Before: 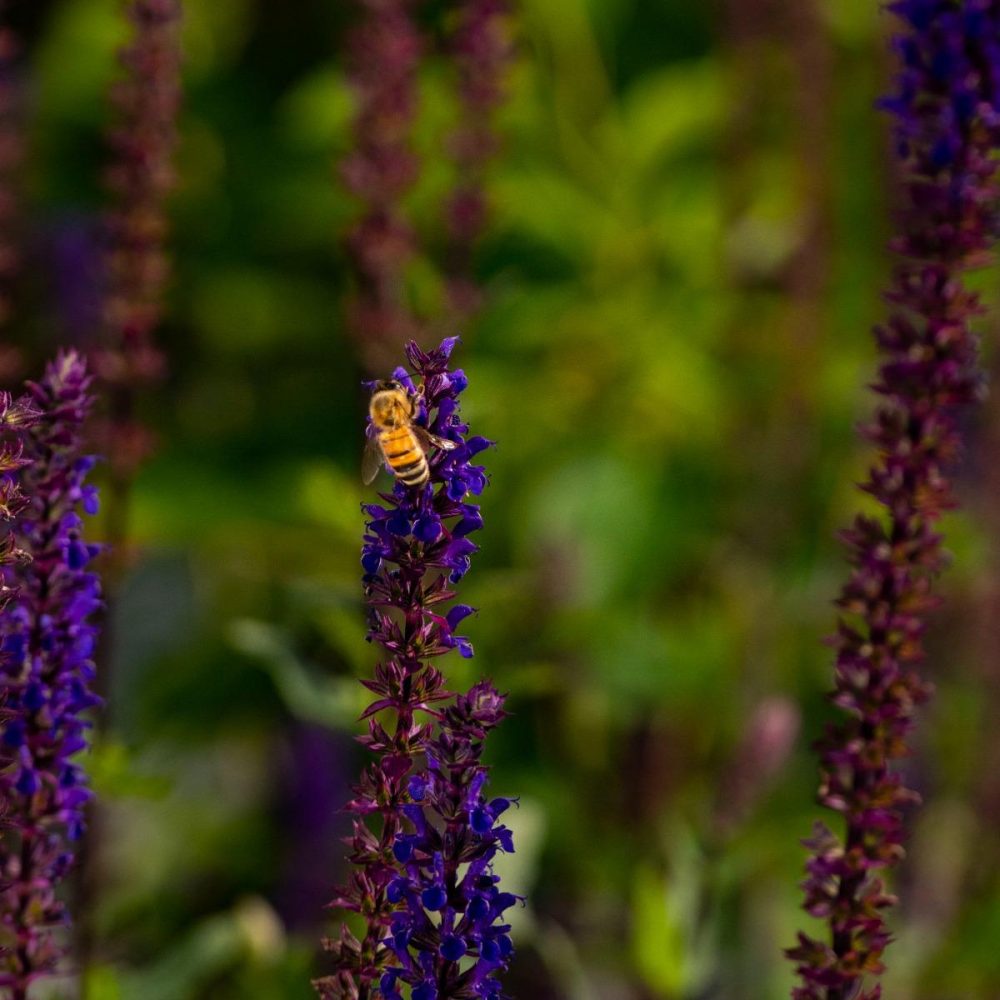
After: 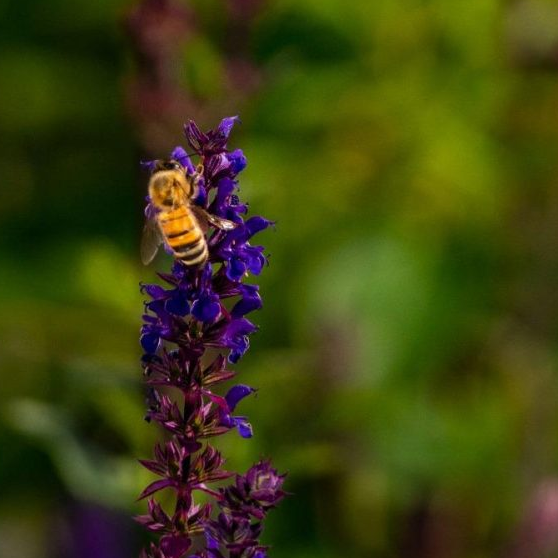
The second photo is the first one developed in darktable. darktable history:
crop and rotate: left 22.13%, top 22.054%, right 22.026%, bottom 22.102%
exposure: compensate highlight preservation false
